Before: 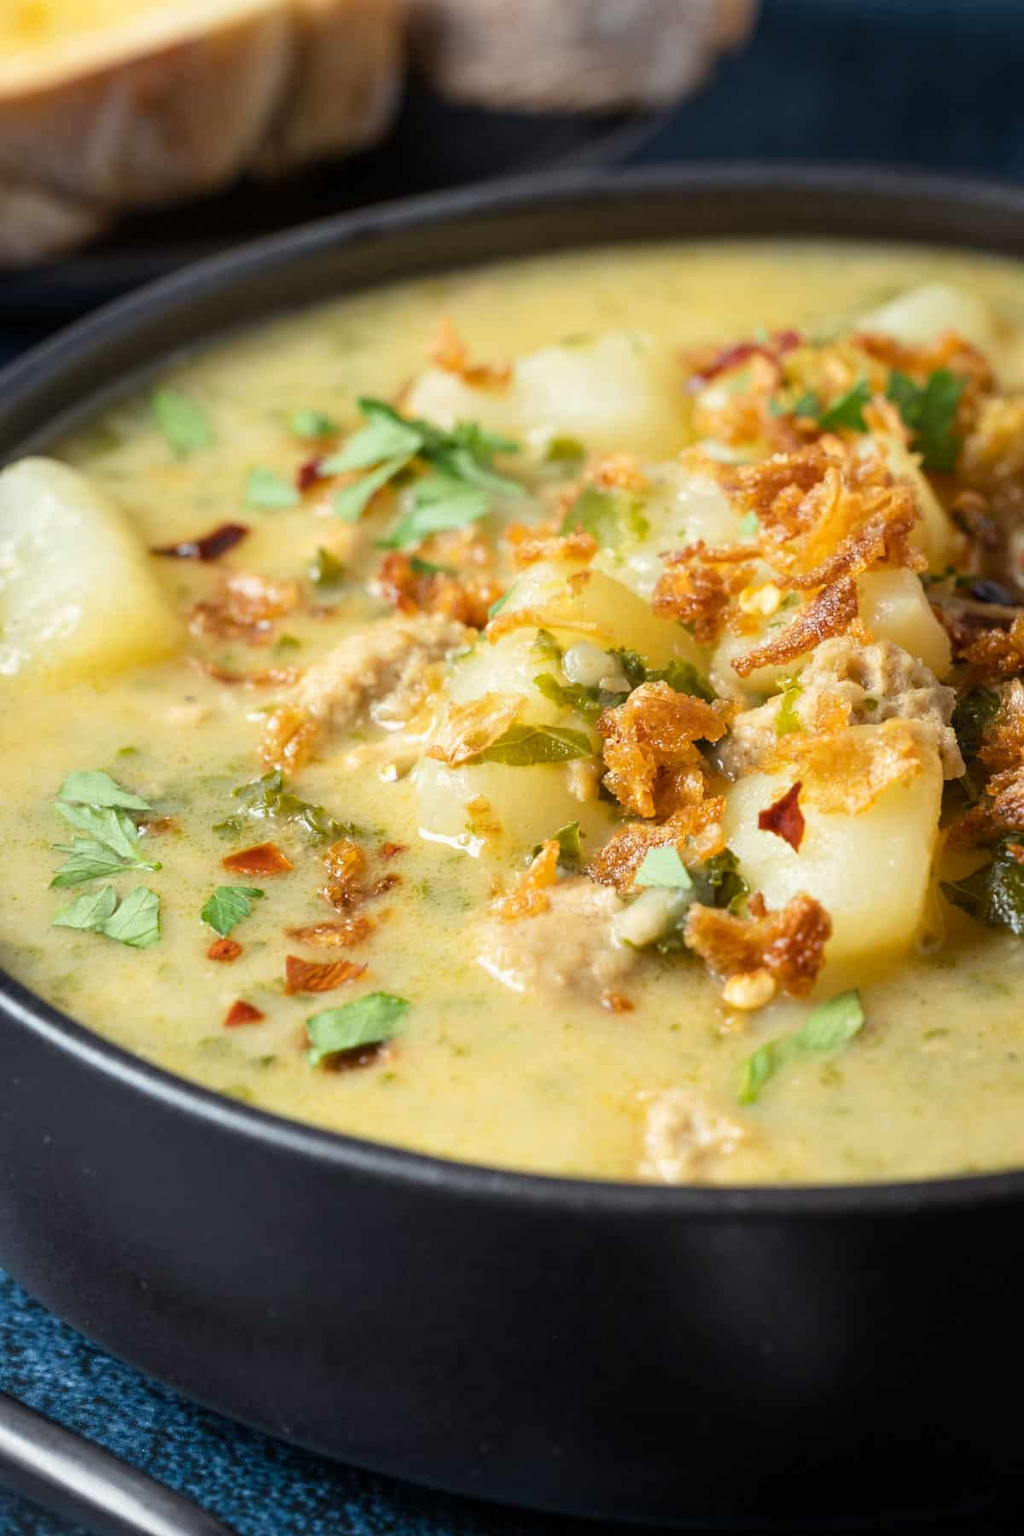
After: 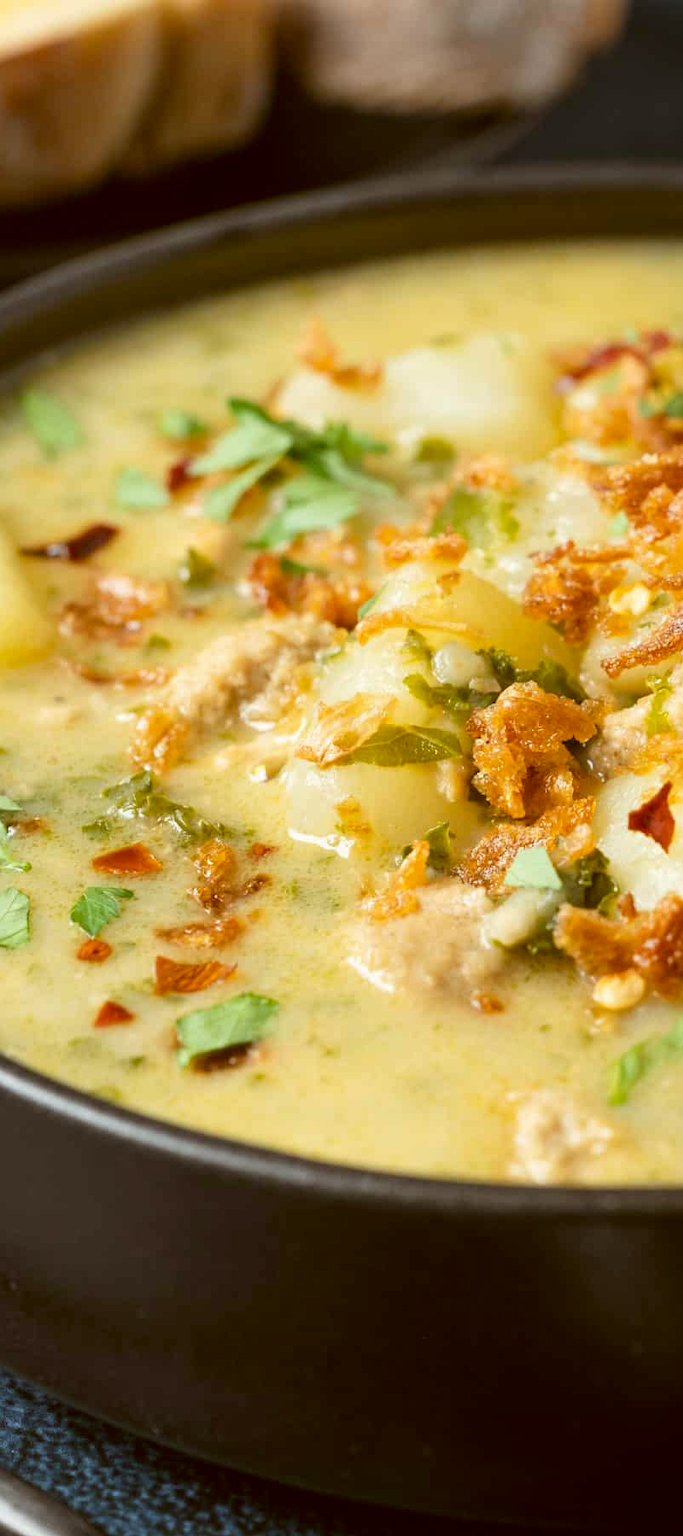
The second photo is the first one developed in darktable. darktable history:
color correction: highlights a* -0.427, highlights b* 0.156, shadows a* 4.38, shadows b* 20.42
crop and rotate: left 12.764%, right 20.488%
